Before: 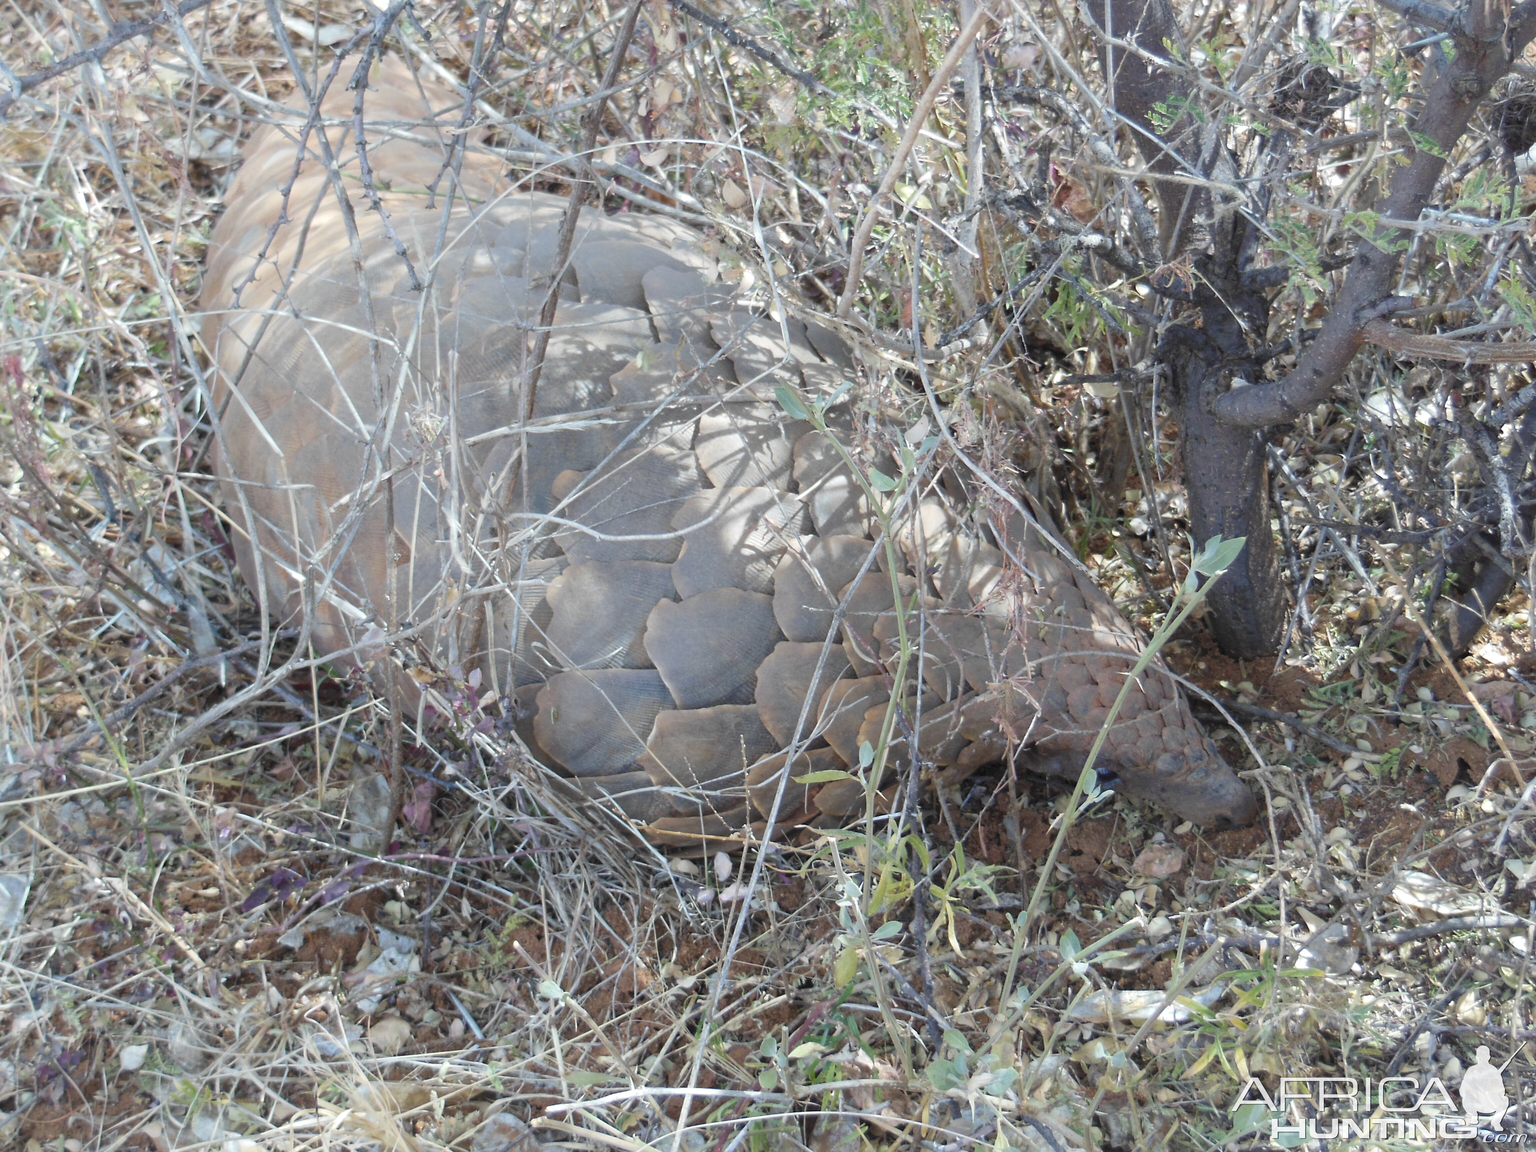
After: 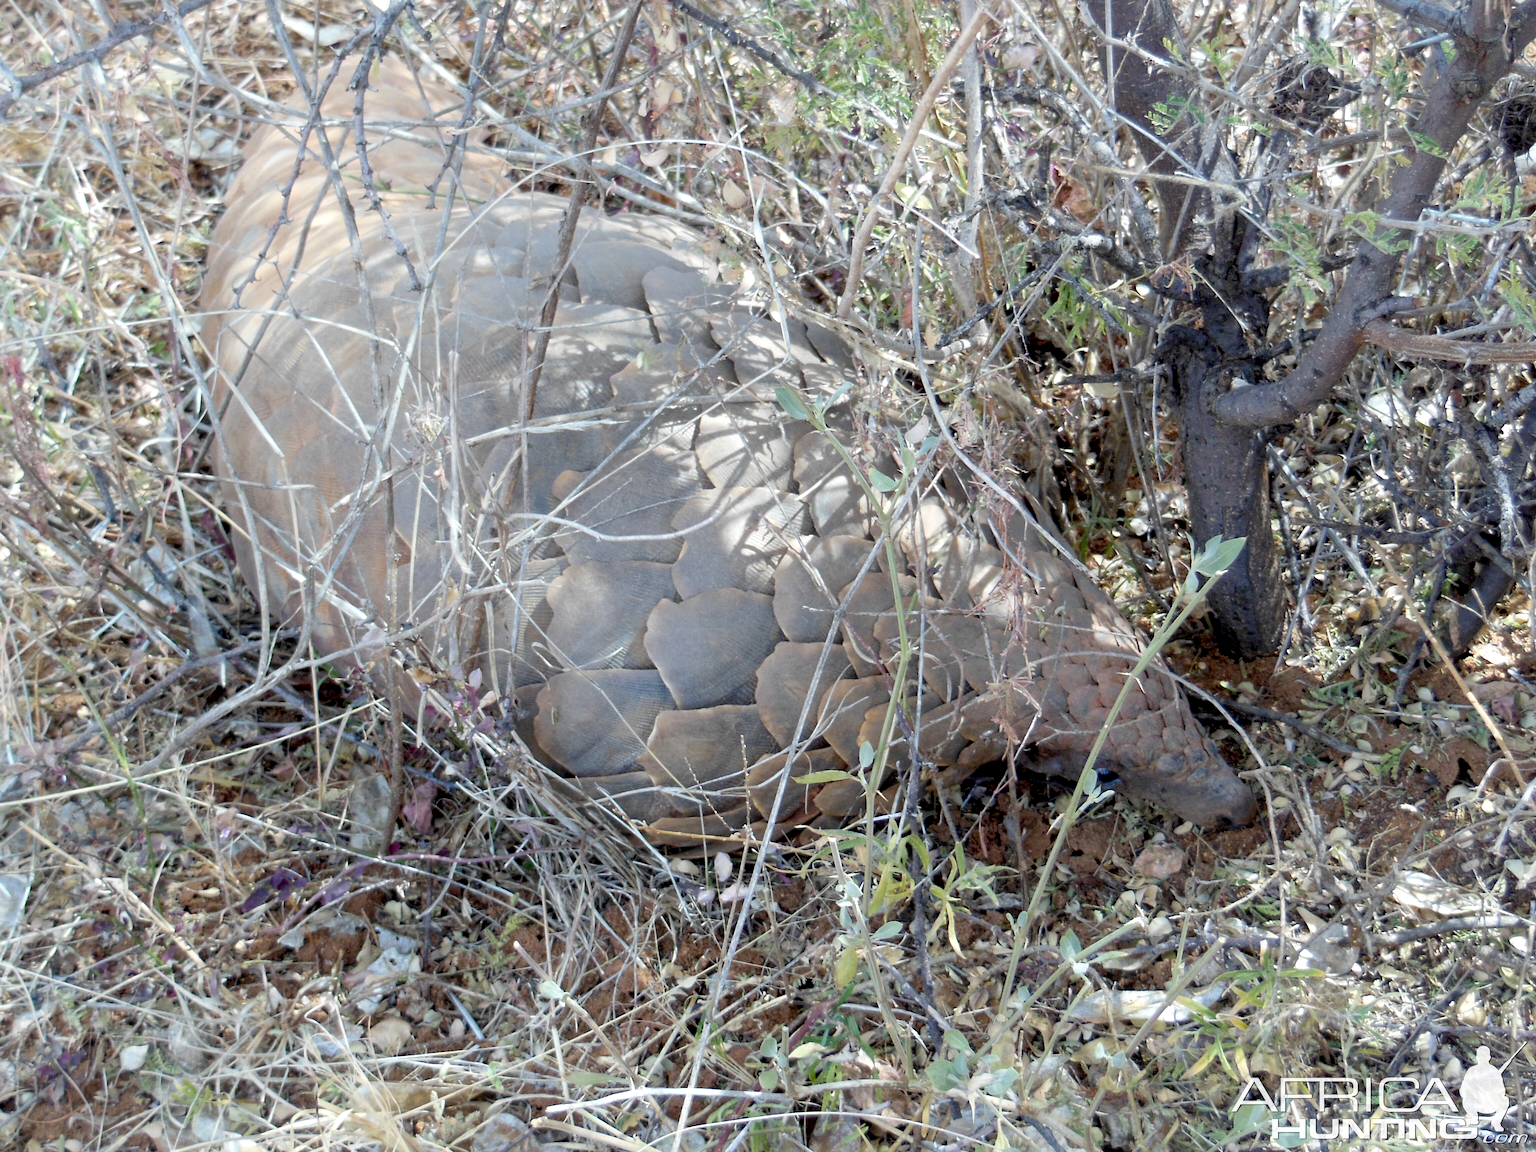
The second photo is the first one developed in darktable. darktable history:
exposure: black level correction 0.023, exposure 0.18 EV, compensate exposure bias true, compensate highlight preservation false
